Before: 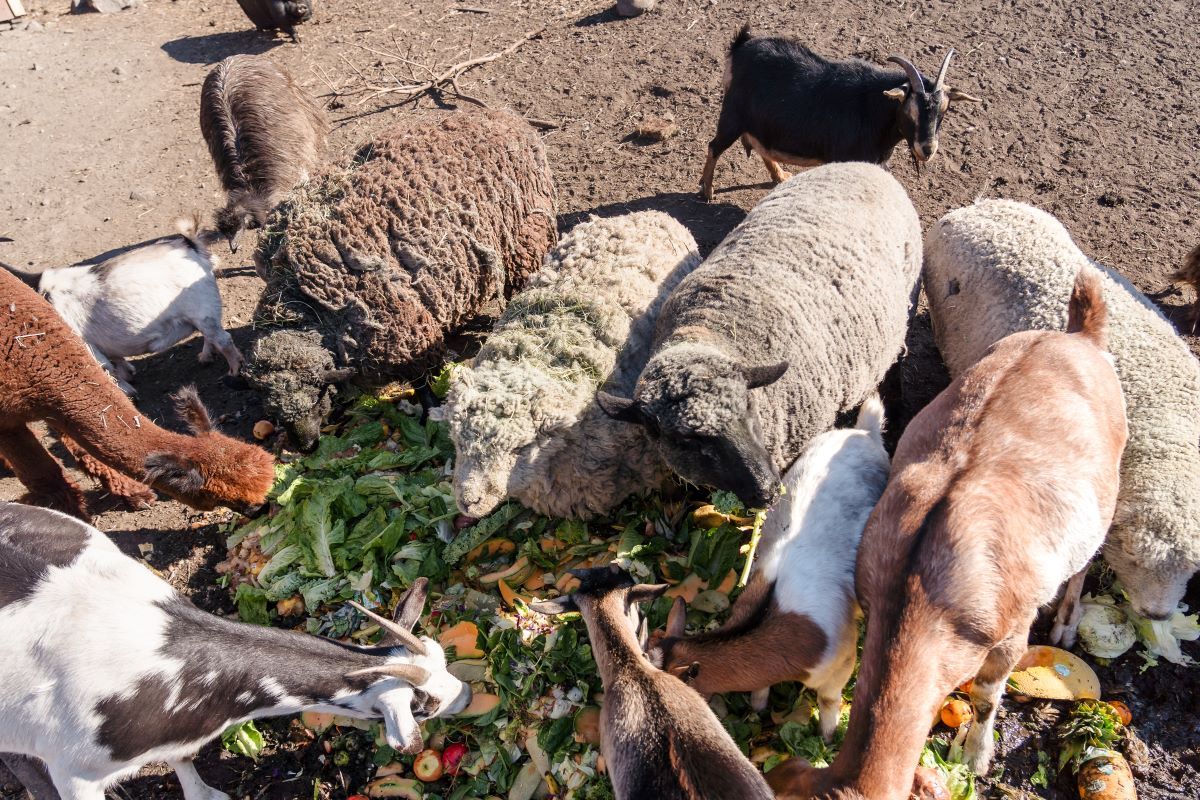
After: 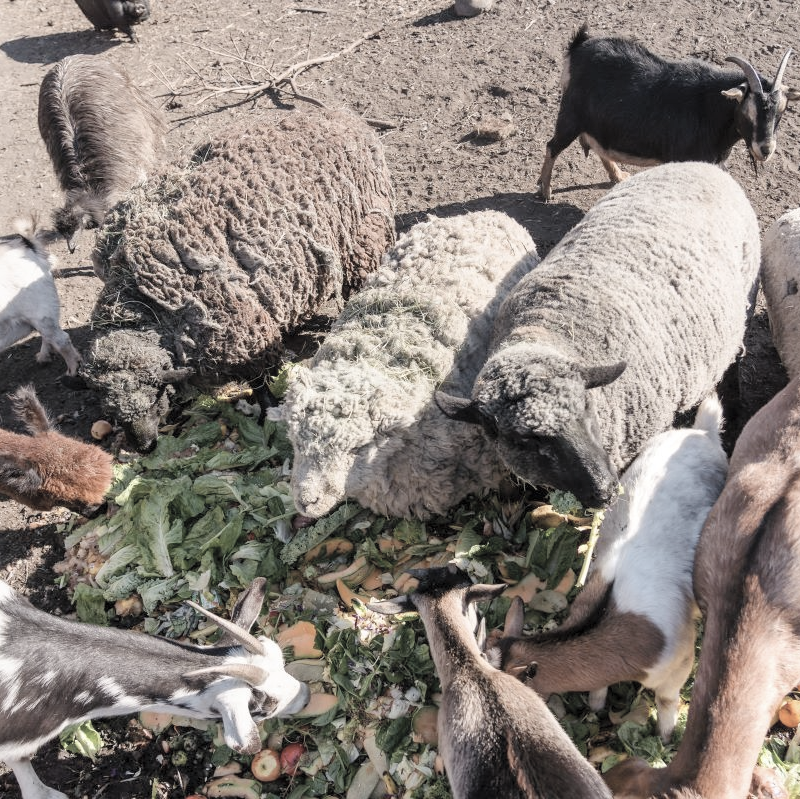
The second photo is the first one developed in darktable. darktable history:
crop and rotate: left 13.537%, right 19.796%
contrast brightness saturation: brightness 0.18, saturation -0.5
